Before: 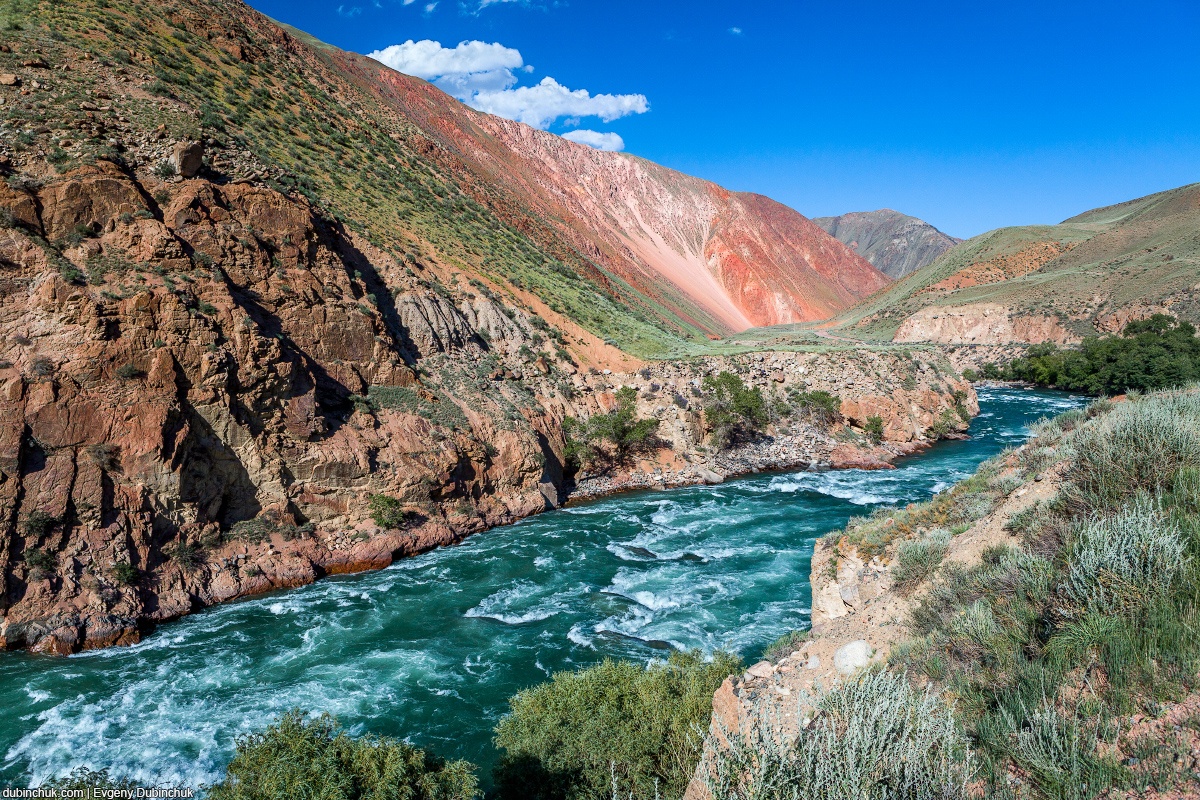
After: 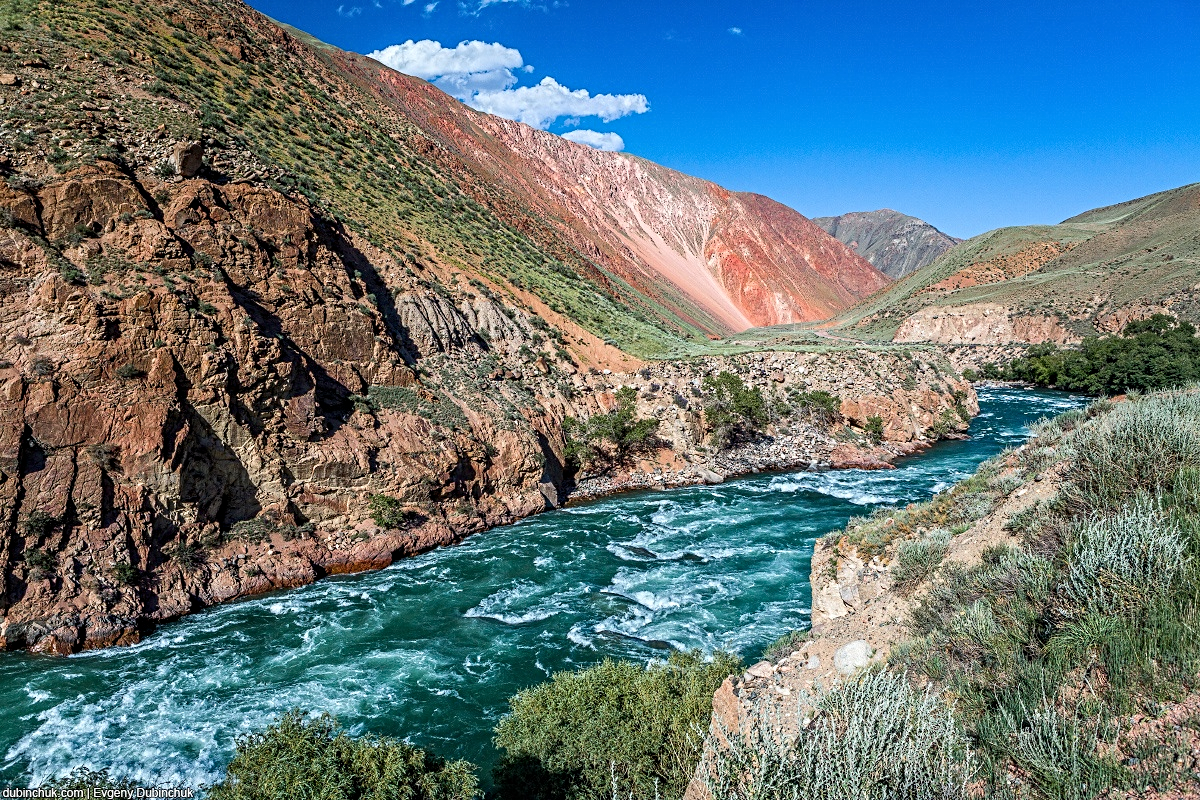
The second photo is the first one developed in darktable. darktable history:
contrast equalizer: y [[0.5, 0.5, 0.5, 0.539, 0.64, 0.611], [0.5 ×6], [0.5 ×6], [0 ×6], [0 ×6]]
